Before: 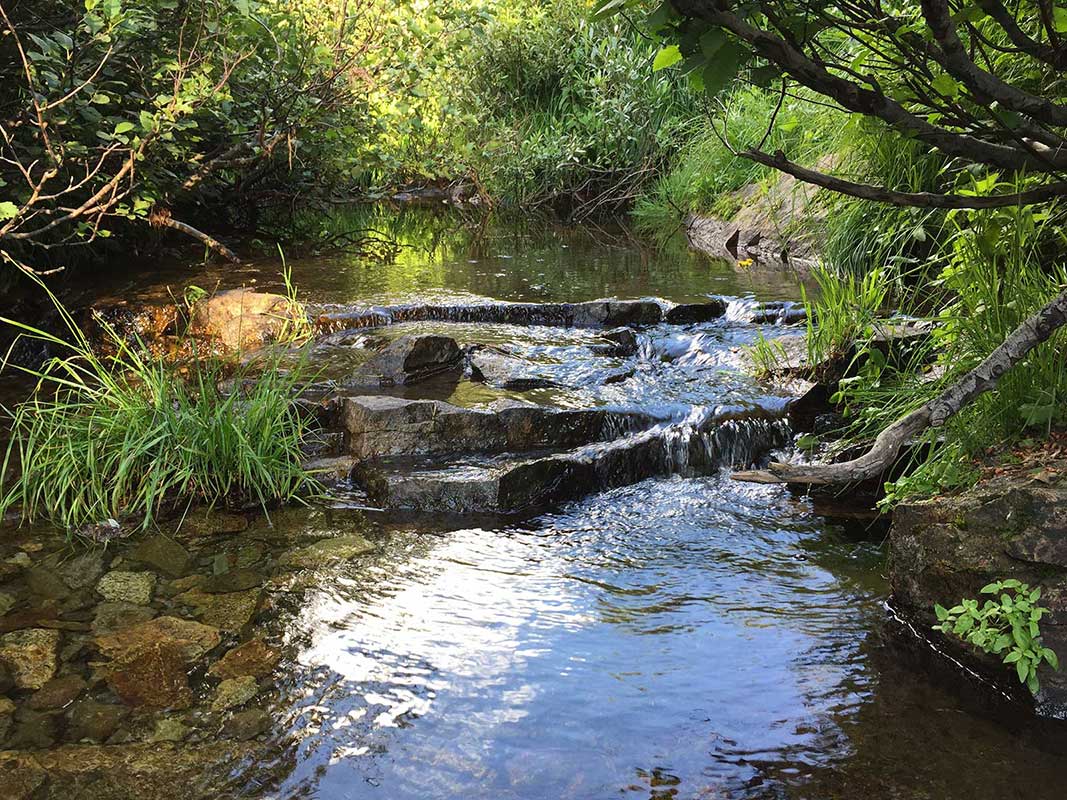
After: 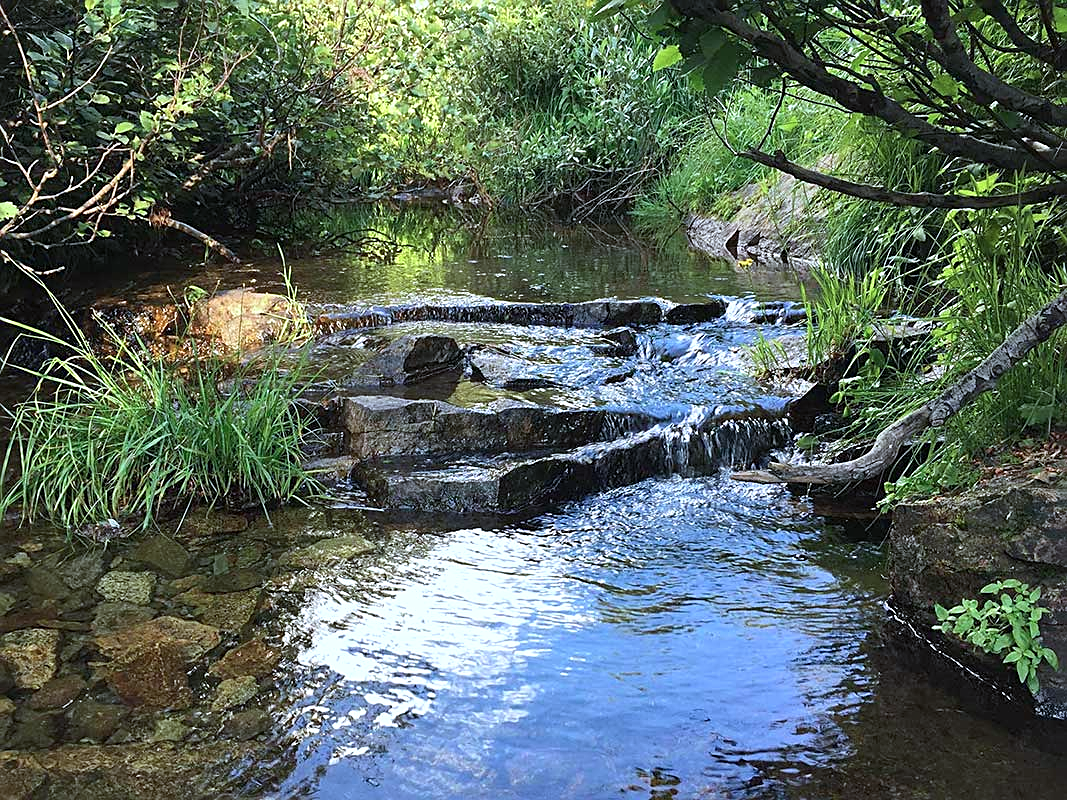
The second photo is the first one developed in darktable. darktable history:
sharpen: on, module defaults
shadows and highlights: radius 171.16, shadows 27, white point adjustment 3.13, highlights -67.95, soften with gaussian
color calibration: x 0.38, y 0.391, temperature 4086.74 K
